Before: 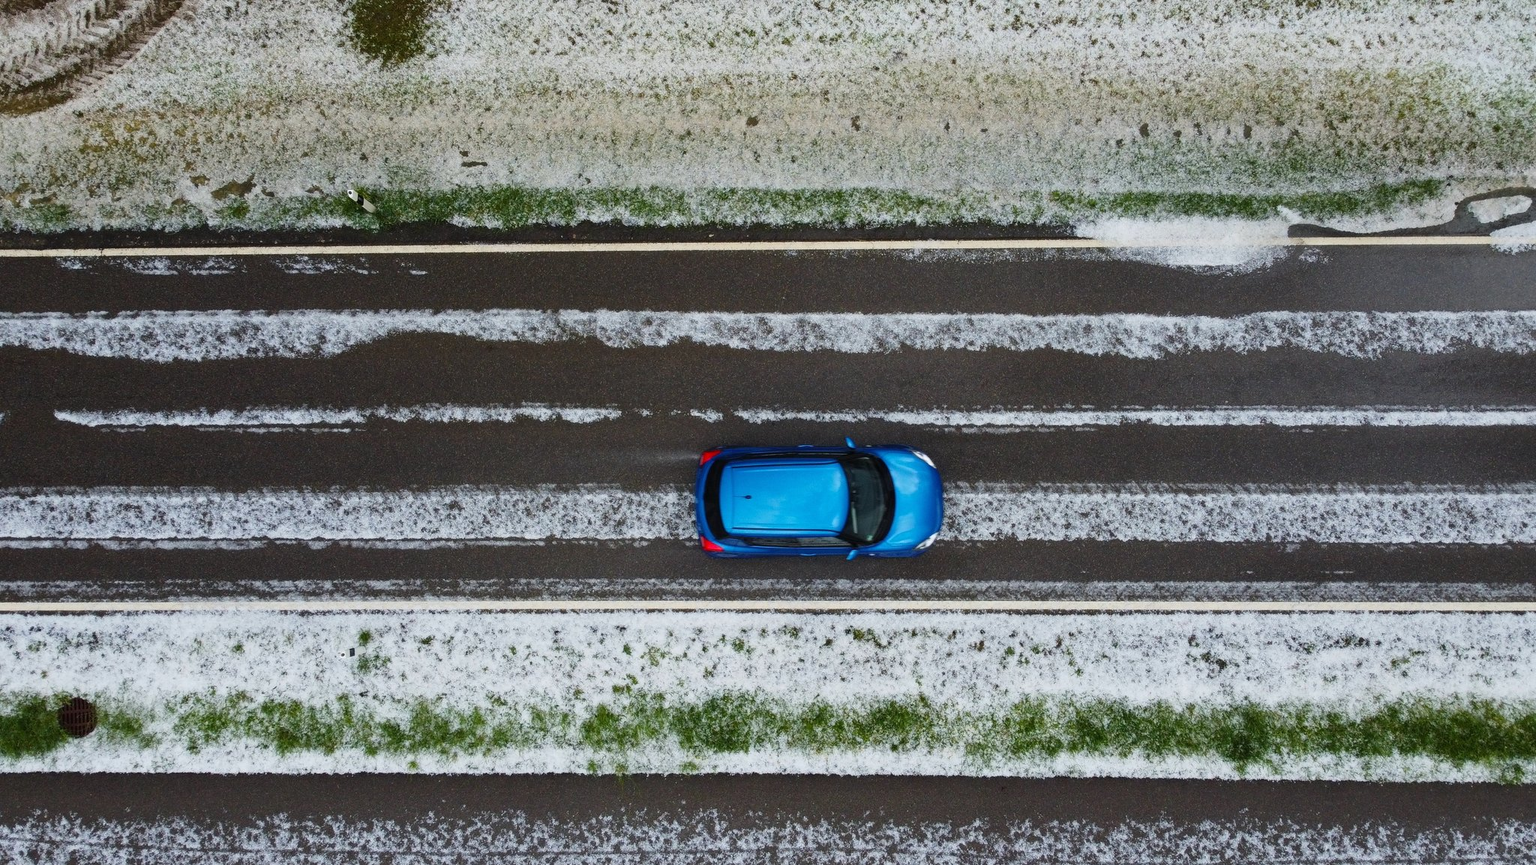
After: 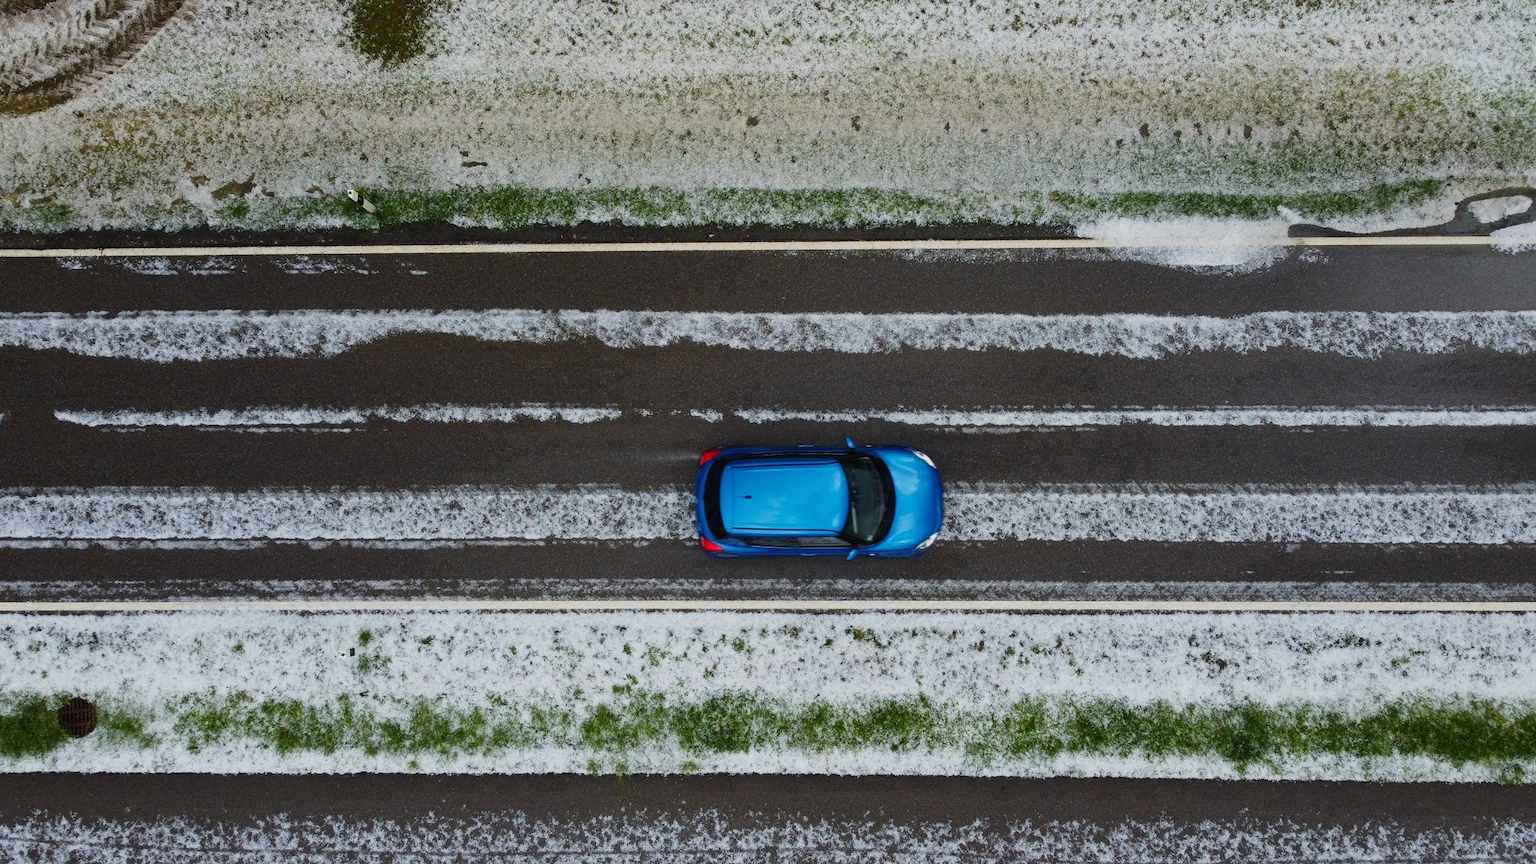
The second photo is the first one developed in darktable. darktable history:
exposure: exposure -0.21 EV, compensate highlight preservation false
